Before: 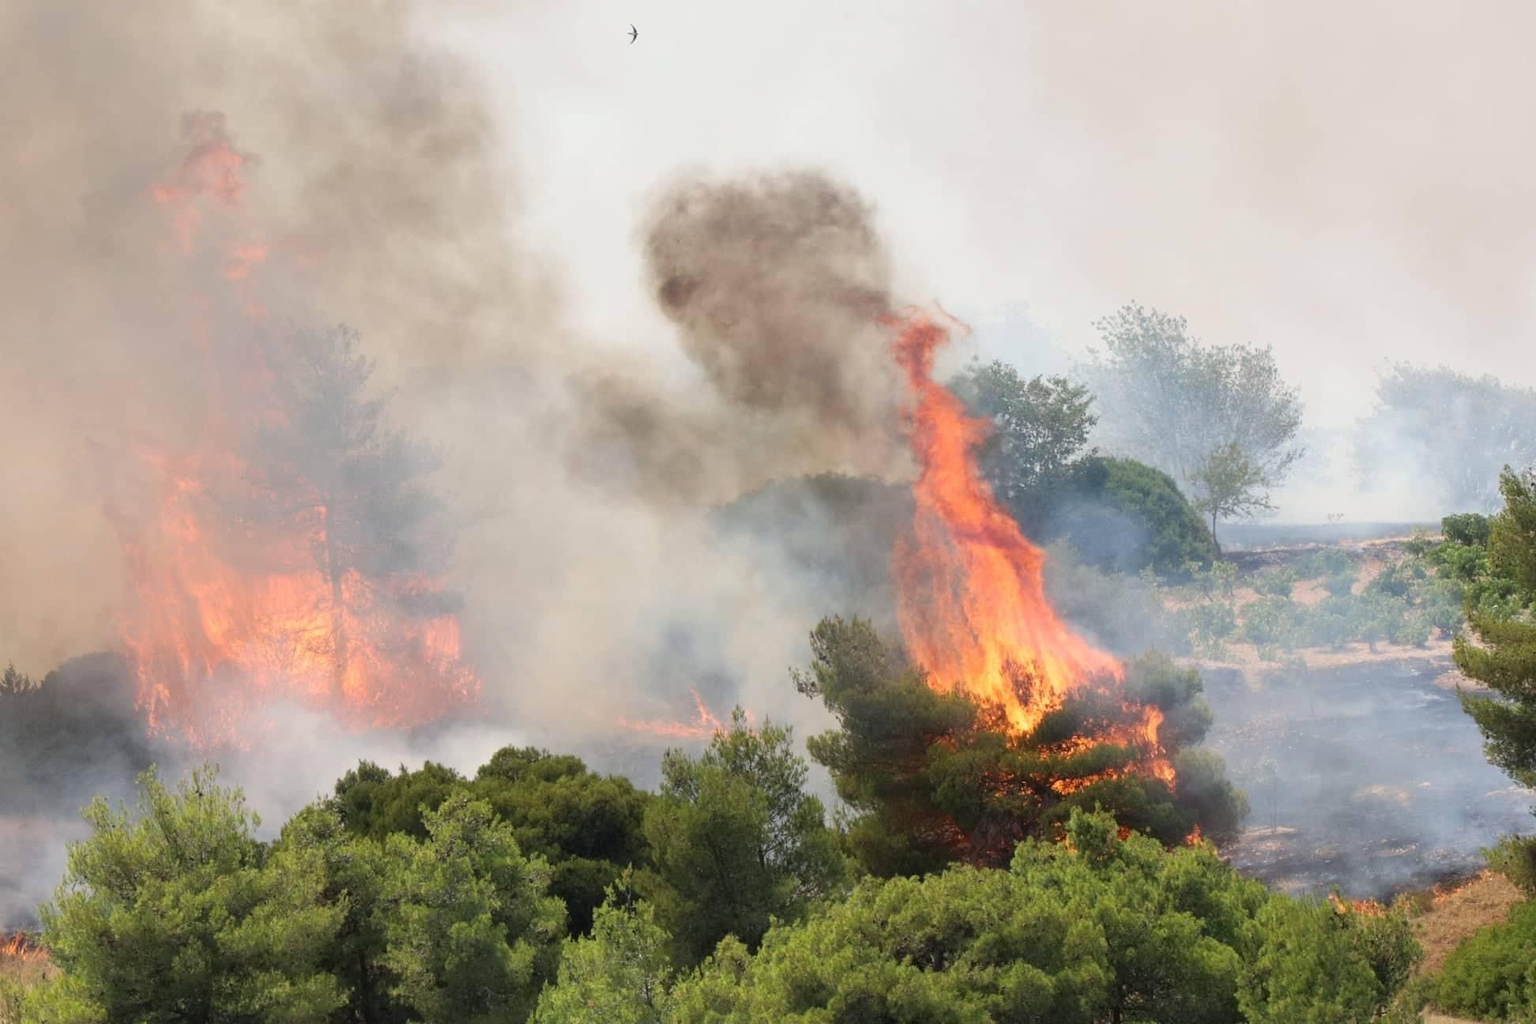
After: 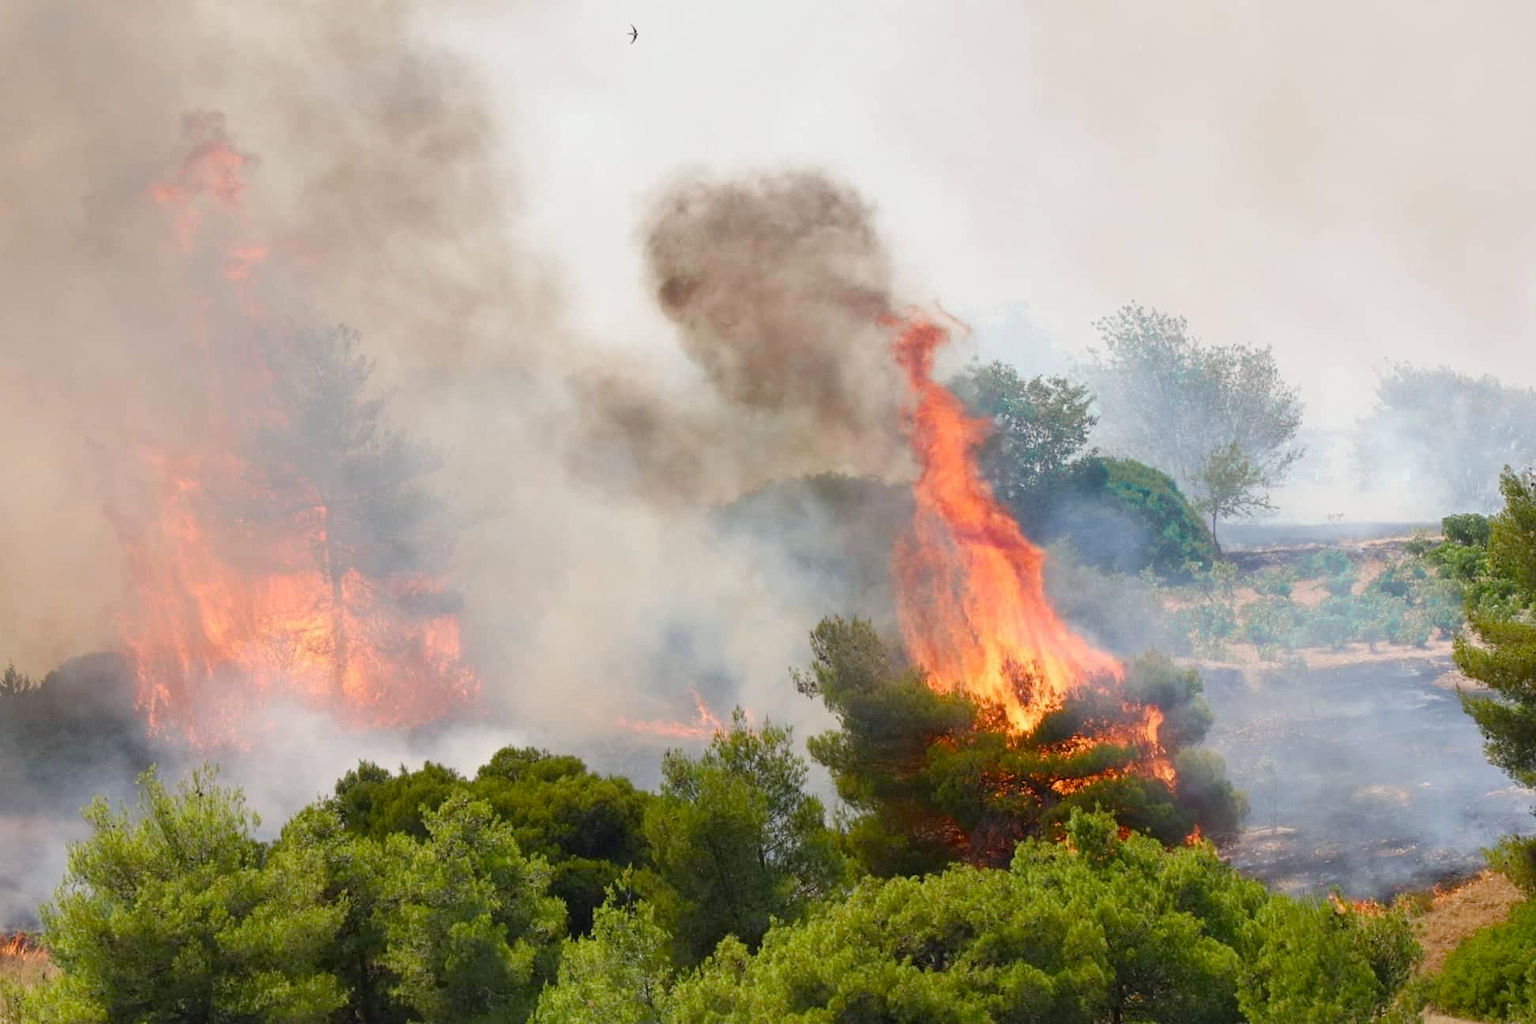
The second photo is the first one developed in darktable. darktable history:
color balance rgb: perceptual saturation grading › global saturation 20%, perceptual saturation grading › highlights -25%, perceptual saturation grading › shadows 50%
color zones: curves: ch0 [(0.25, 0.5) (0.423, 0.5) (0.443, 0.5) (0.521, 0.756) (0.568, 0.5) (0.576, 0.5) (0.75, 0.5)]; ch1 [(0.25, 0.5) (0.423, 0.5) (0.443, 0.5) (0.539, 0.873) (0.624, 0.565) (0.631, 0.5) (0.75, 0.5)]
